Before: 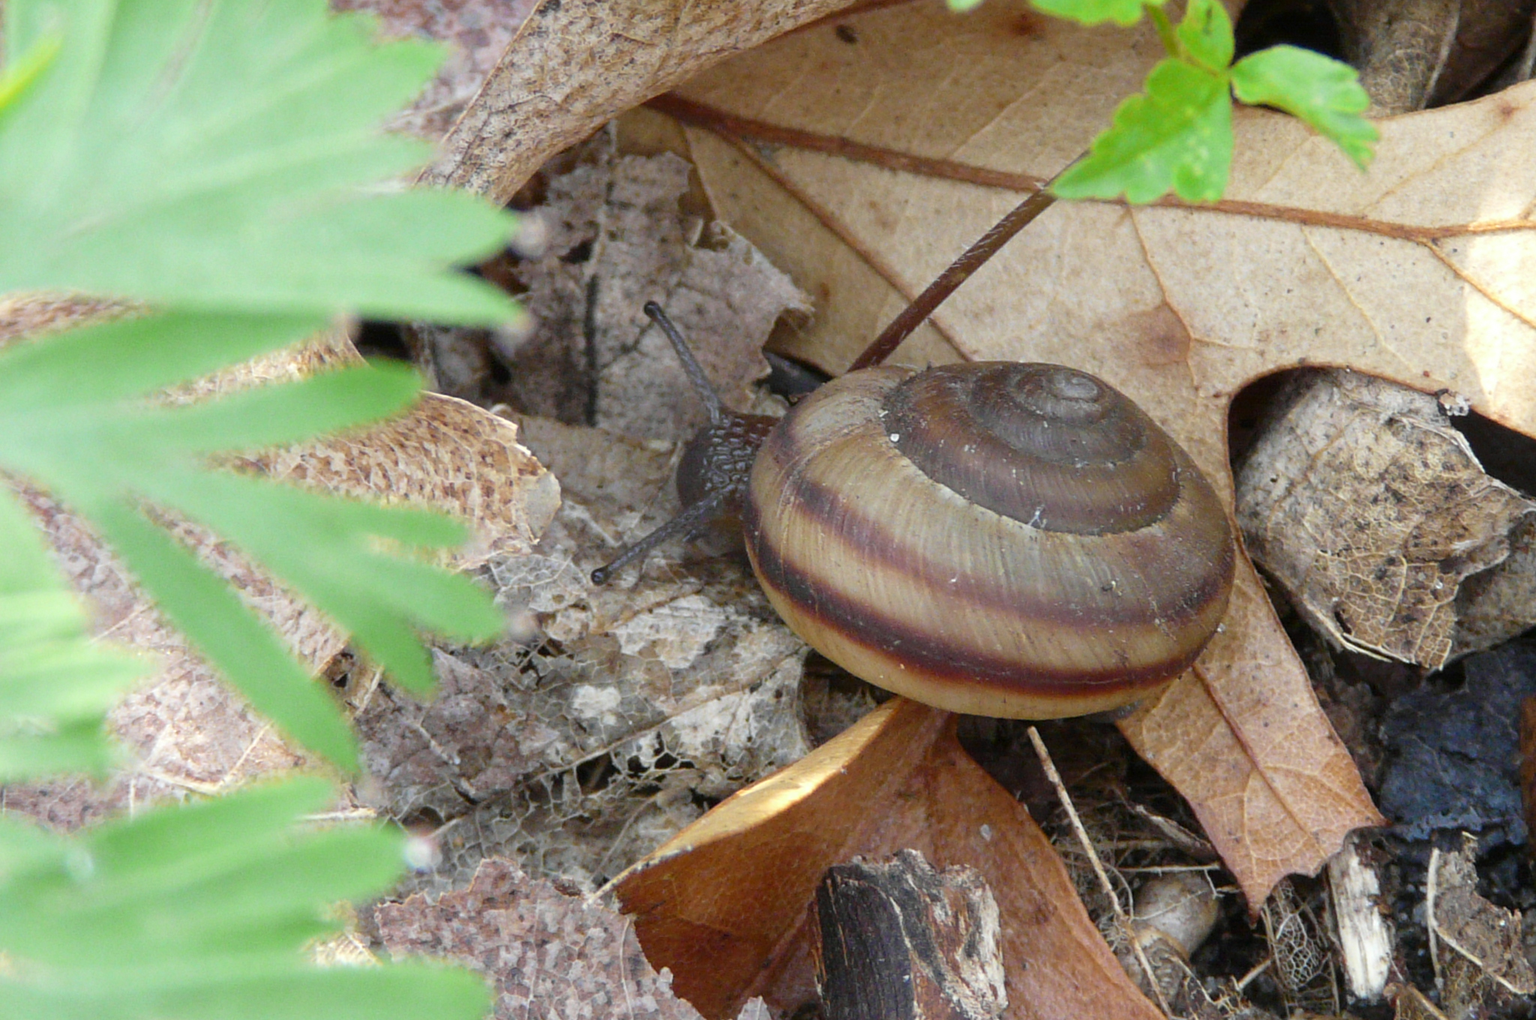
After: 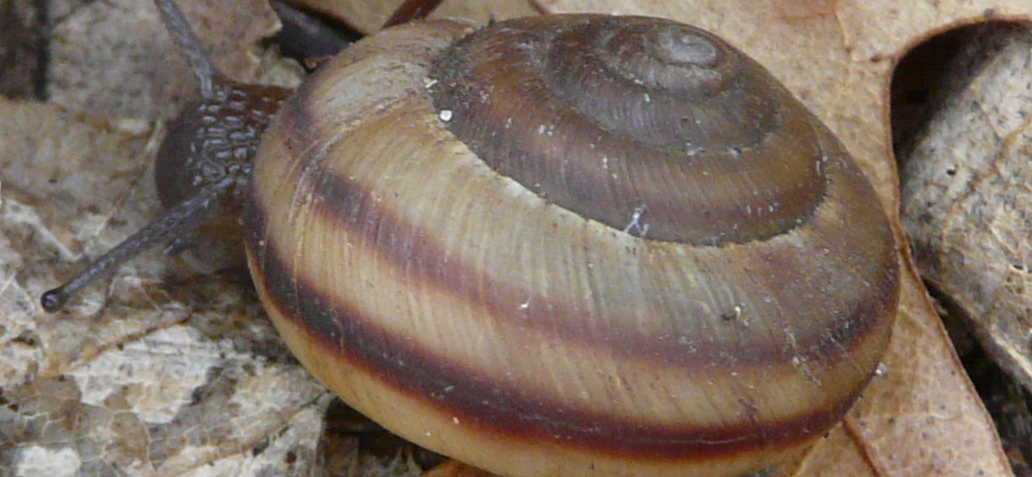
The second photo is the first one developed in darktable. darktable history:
color correction: highlights b* -0.012
crop: left 36.496%, top 34.441%, right 13.098%, bottom 30.45%
